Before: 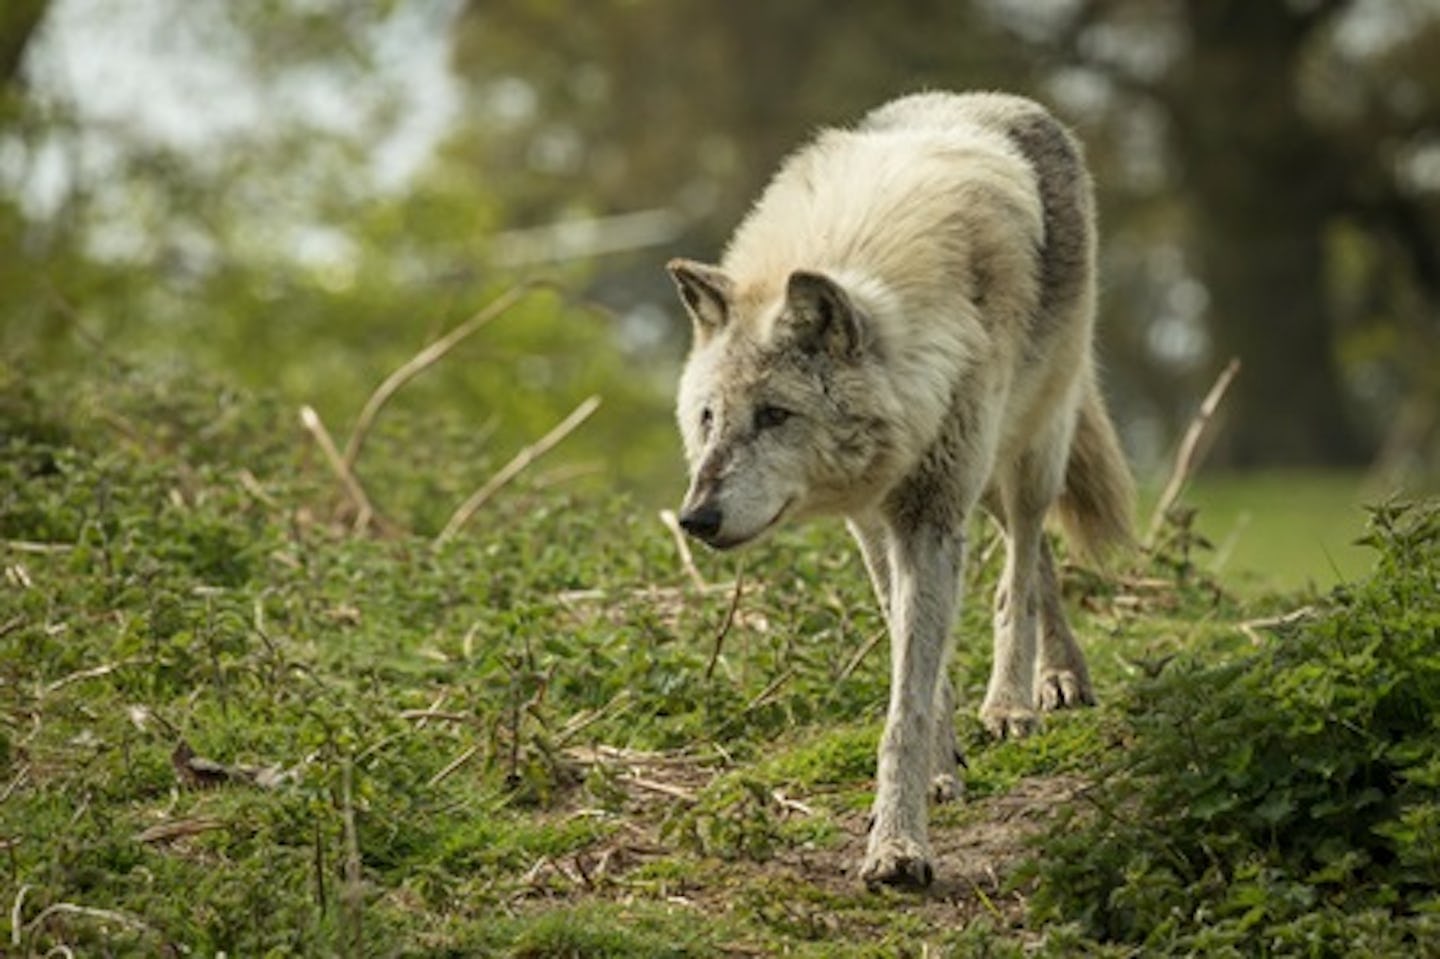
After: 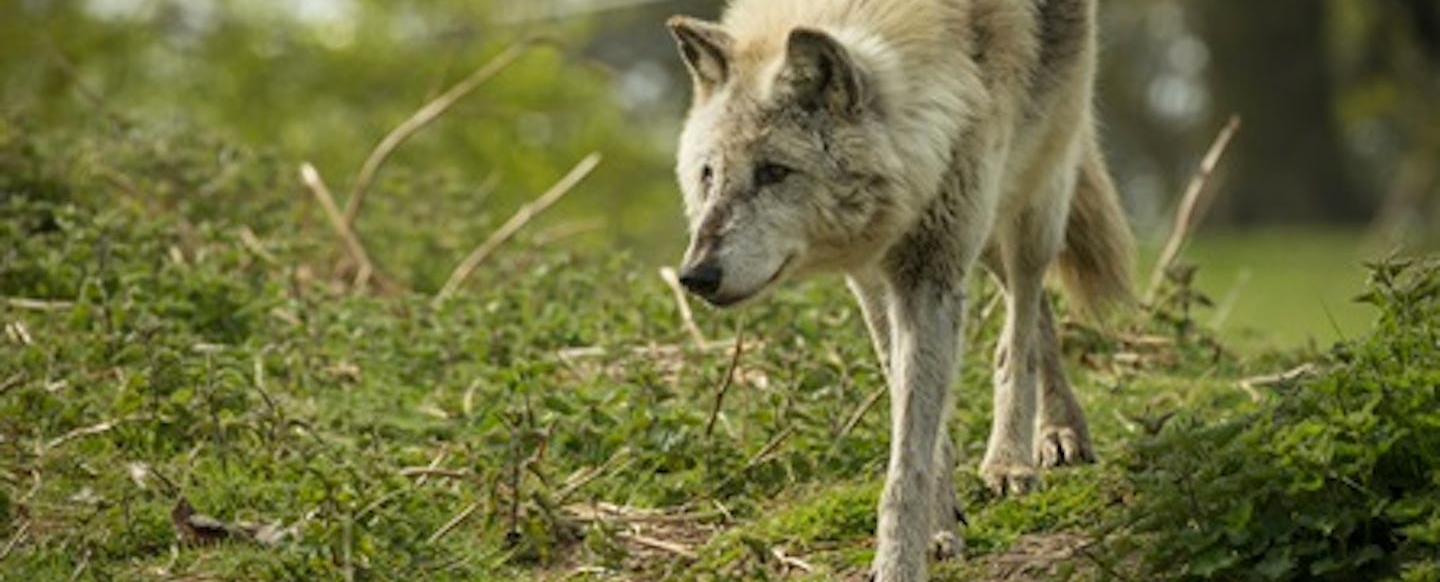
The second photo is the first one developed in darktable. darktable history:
color zones: curves: ch1 [(0, 0.525) (0.143, 0.556) (0.286, 0.52) (0.429, 0.5) (0.571, 0.5) (0.714, 0.5) (0.857, 0.503) (1, 0.525)]
crop and rotate: top 25.357%, bottom 13.942%
